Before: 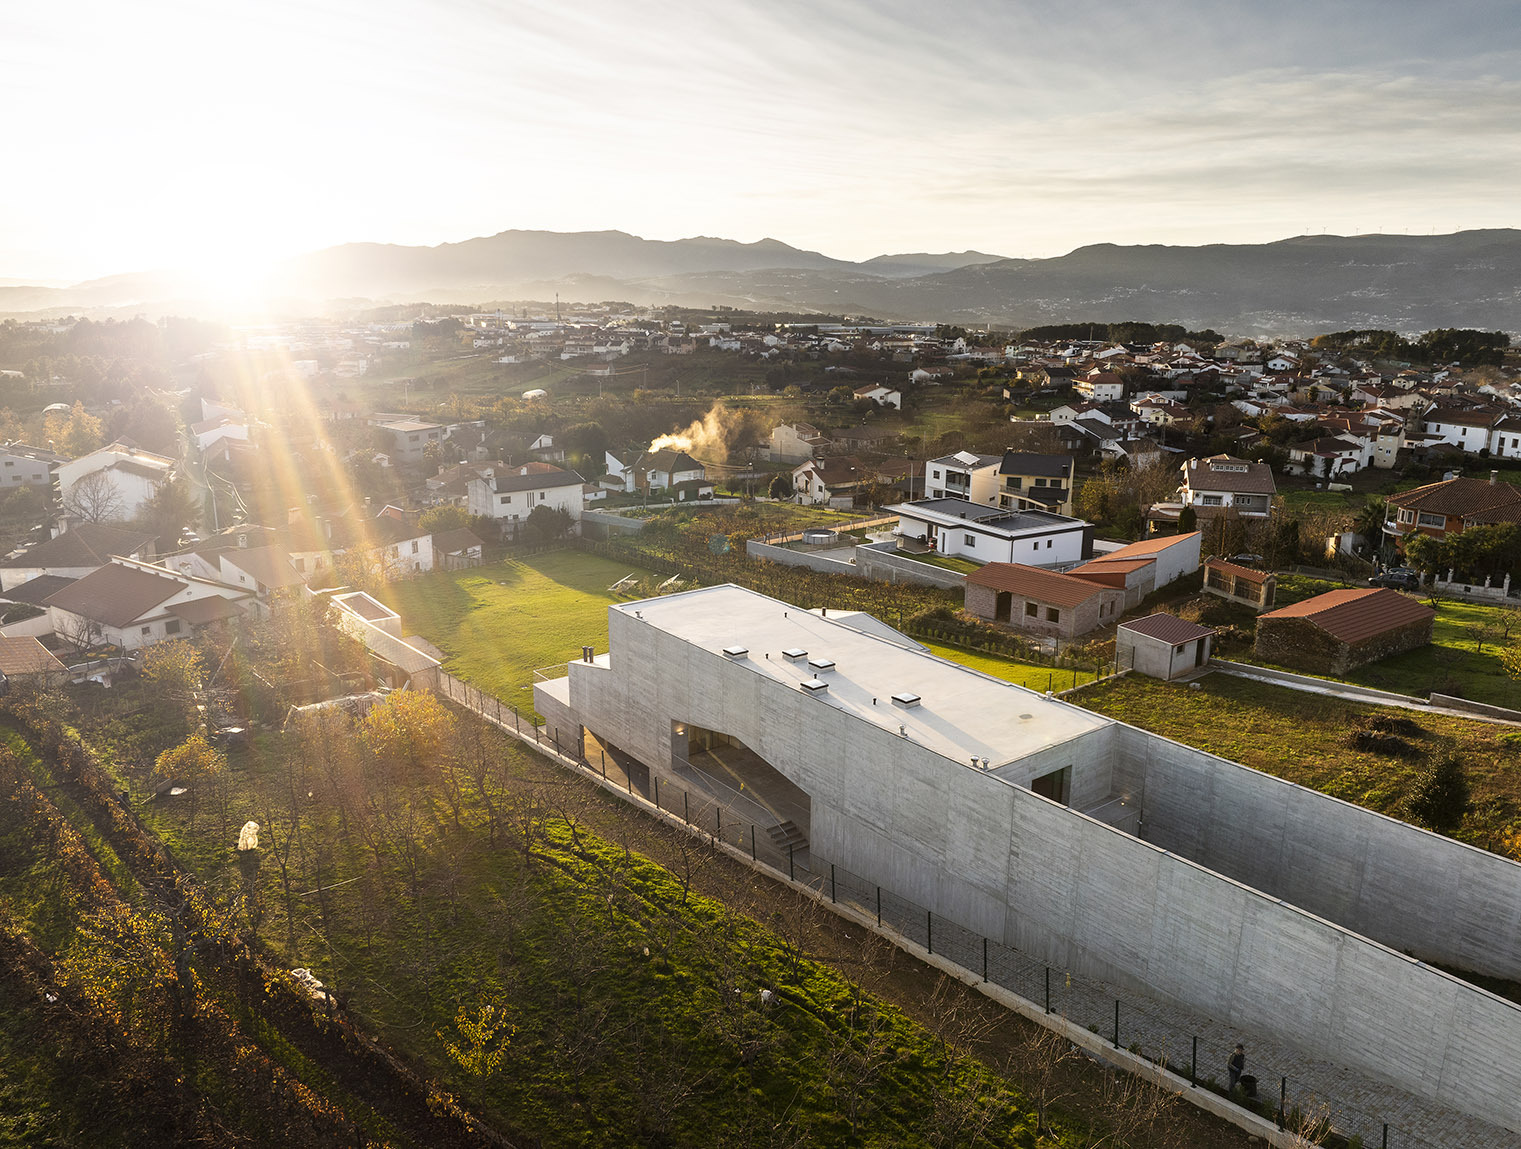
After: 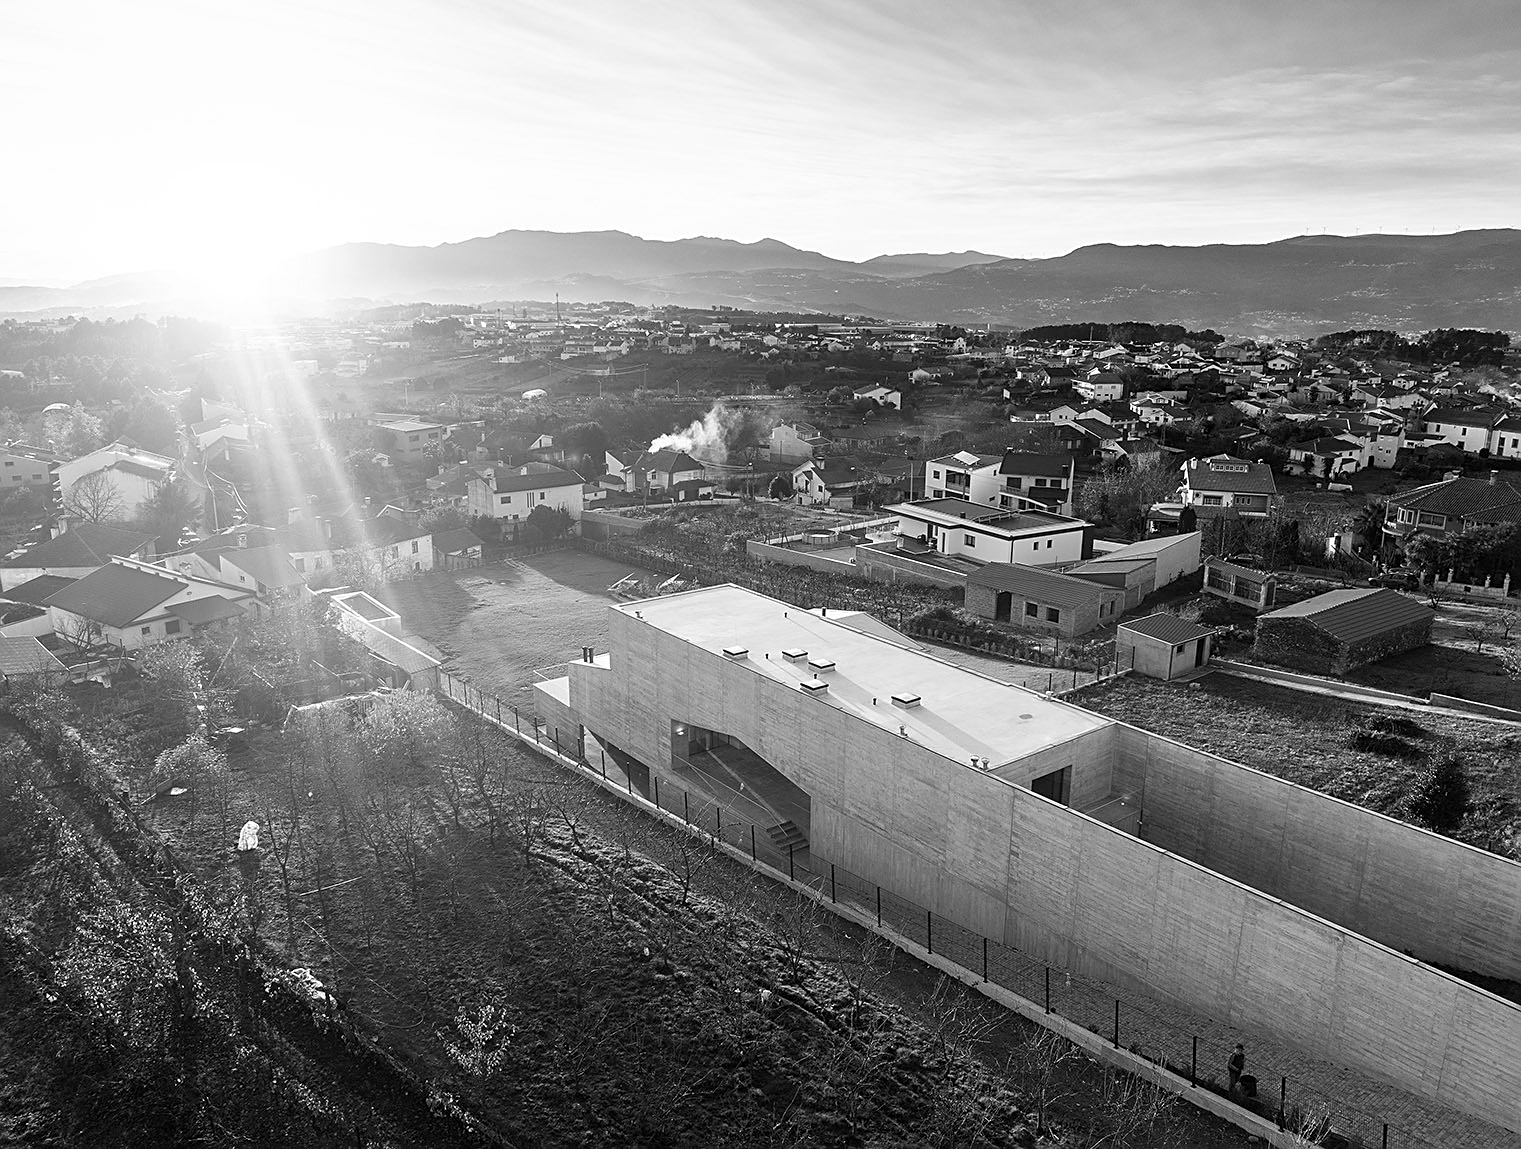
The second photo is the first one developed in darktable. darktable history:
monochrome: a 16.01, b -2.65, highlights 0.52
sharpen: on, module defaults
